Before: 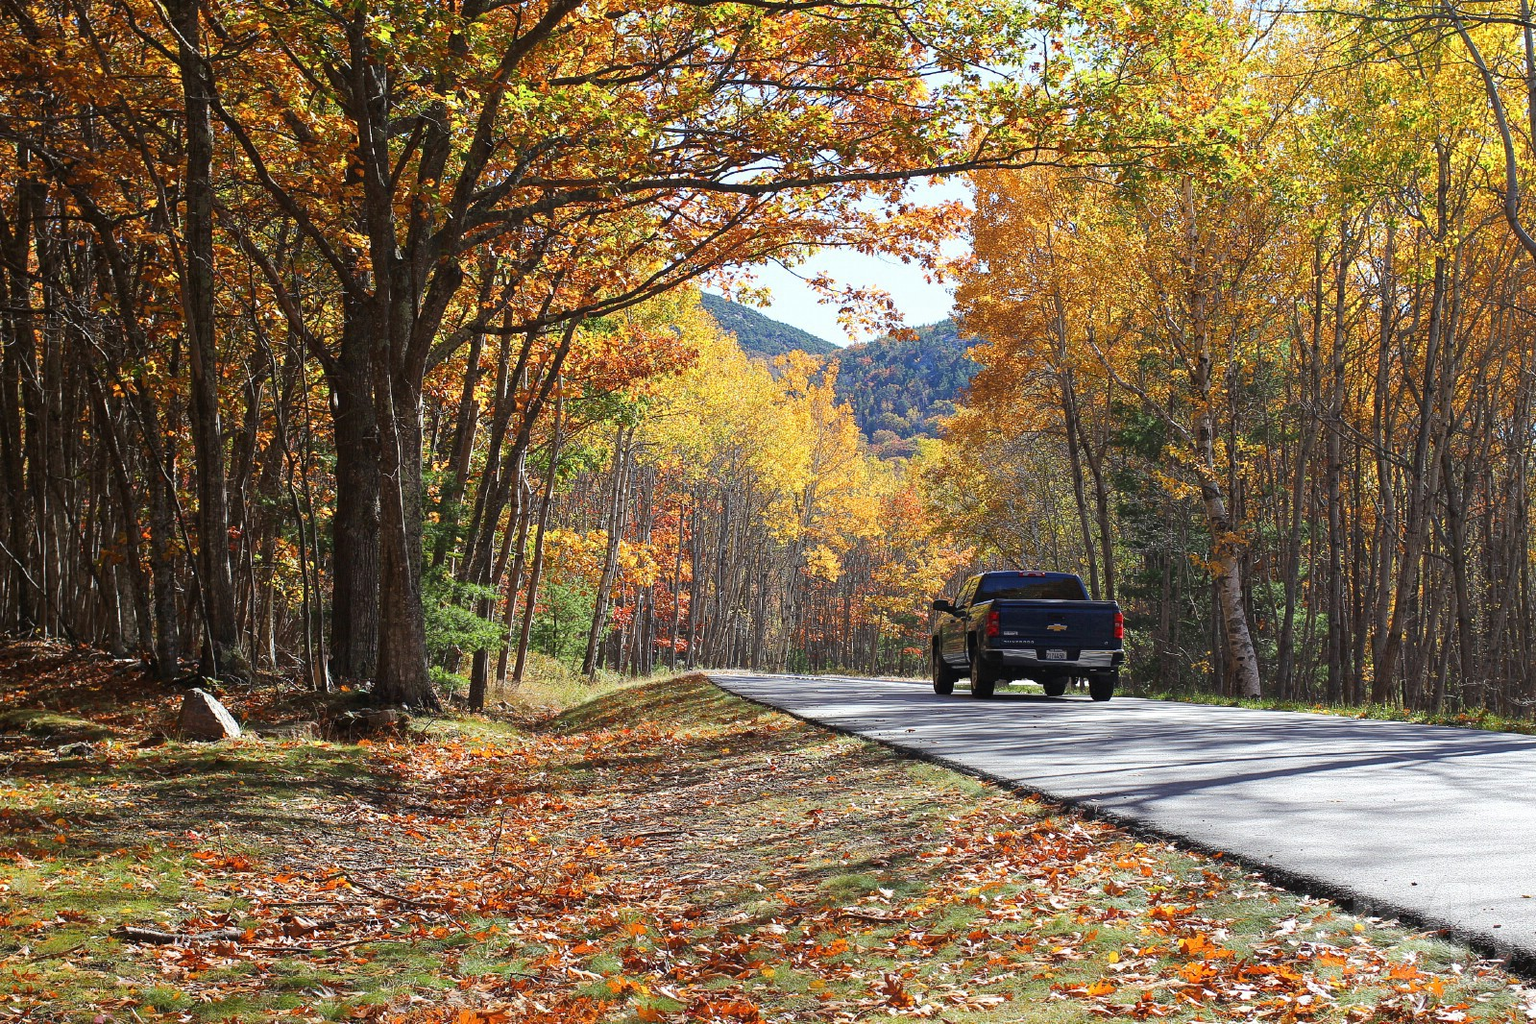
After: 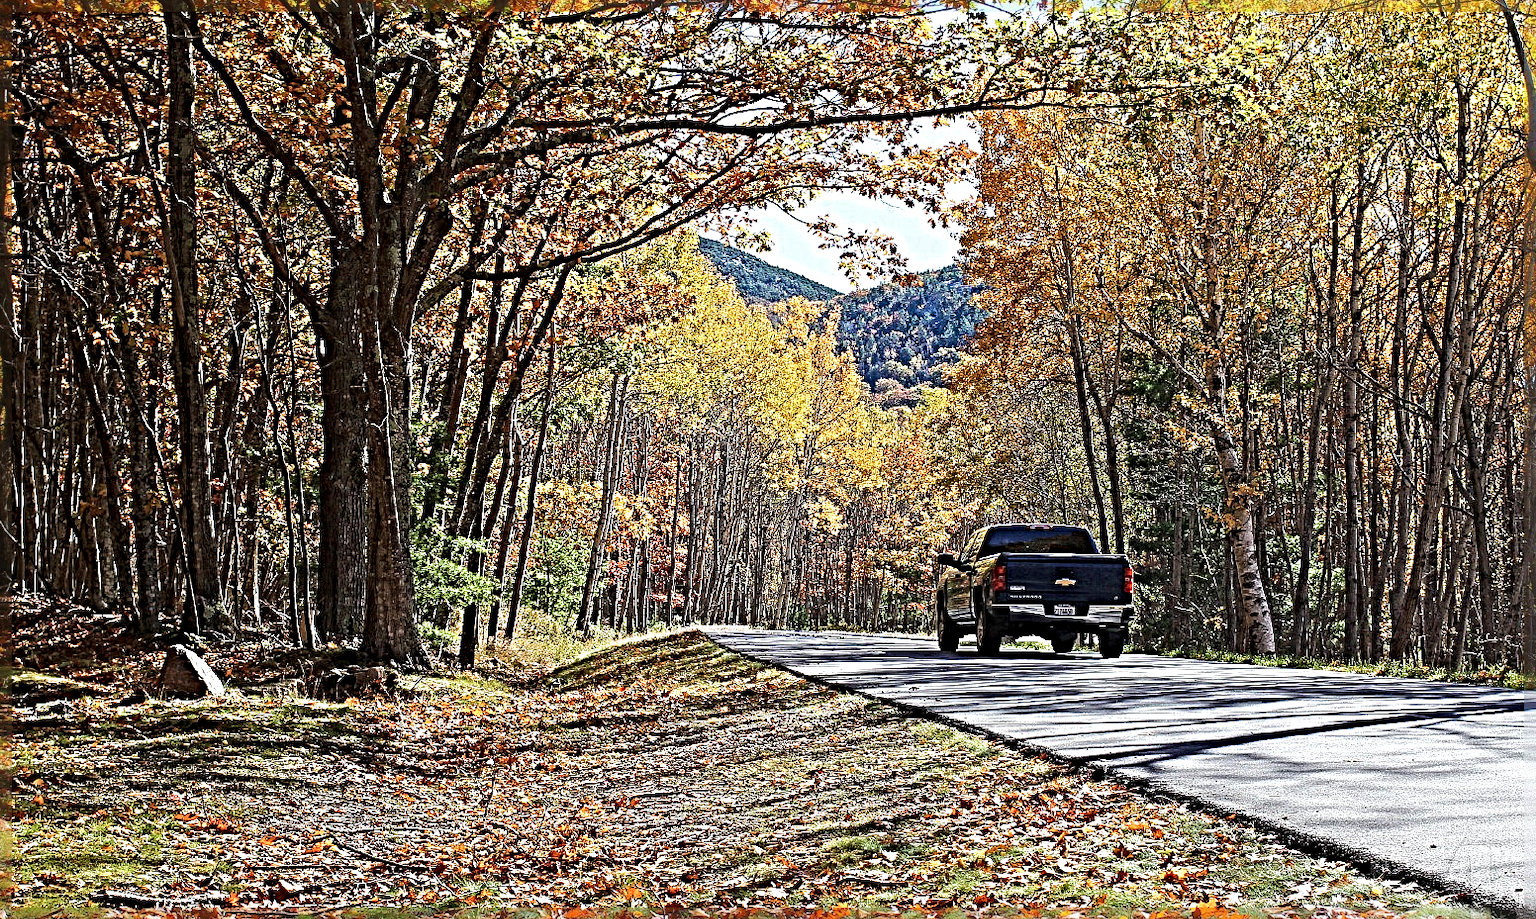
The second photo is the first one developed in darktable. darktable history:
sharpen: radius 6.3, amount 1.8, threshold 0
crop: left 1.507%, top 6.147%, right 1.379%, bottom 6.637%
velvia: on, module defaults
